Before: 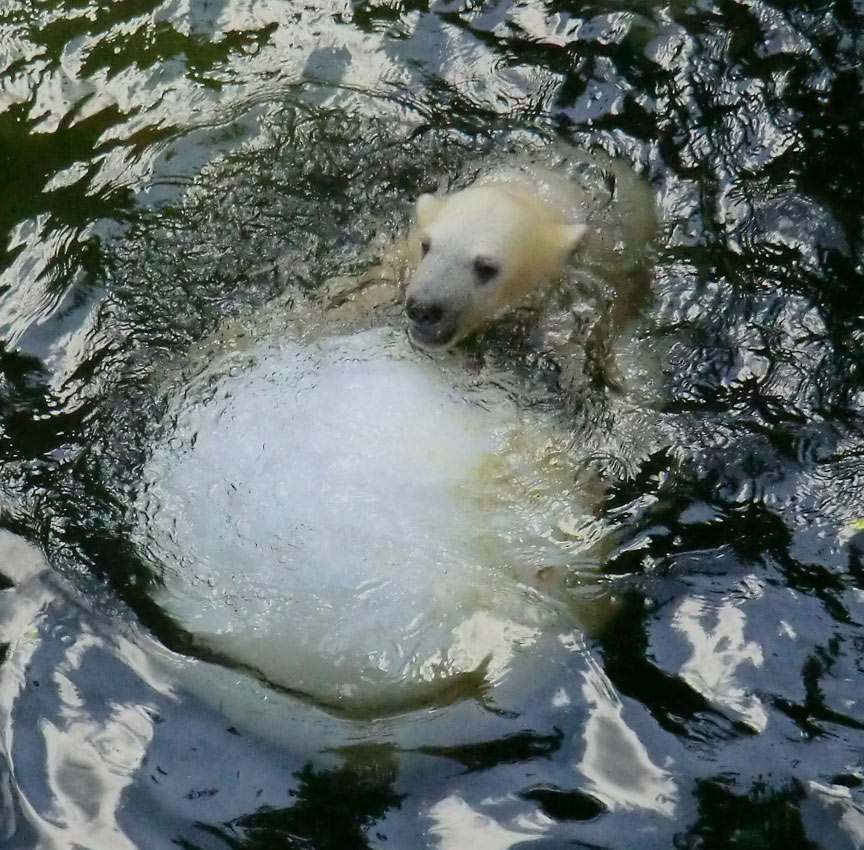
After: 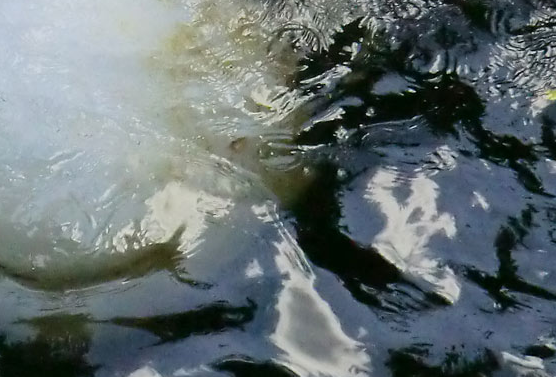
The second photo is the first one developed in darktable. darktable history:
crop and rotate: left 35.594%, top 50.692%, bottom 4.841%
